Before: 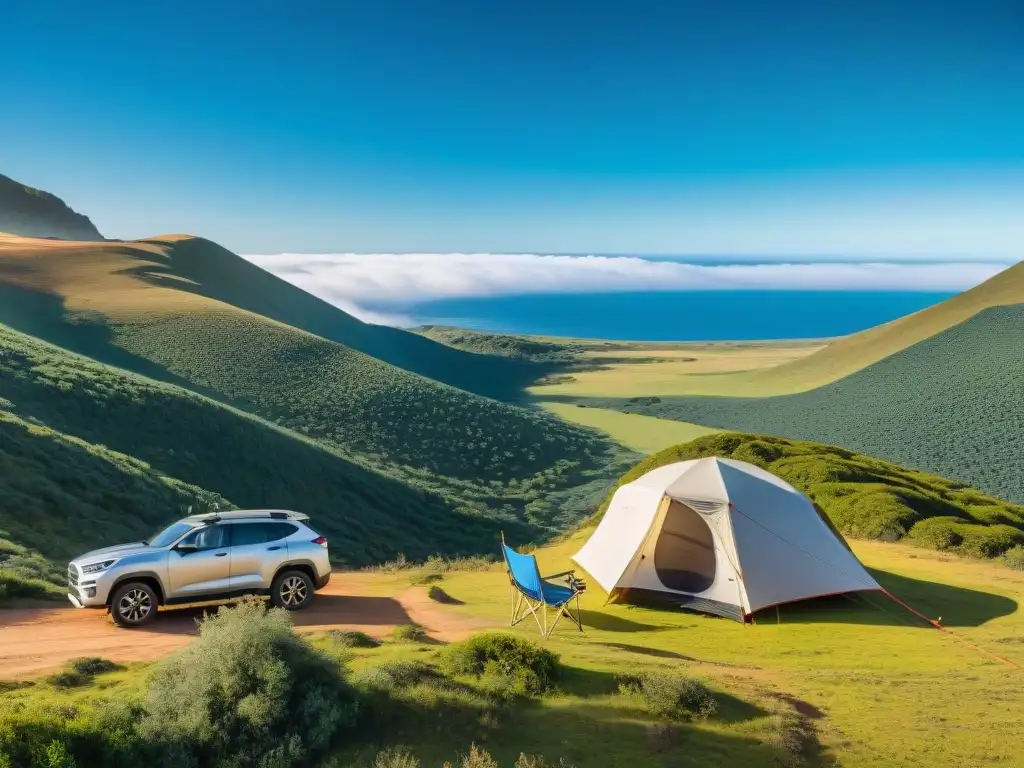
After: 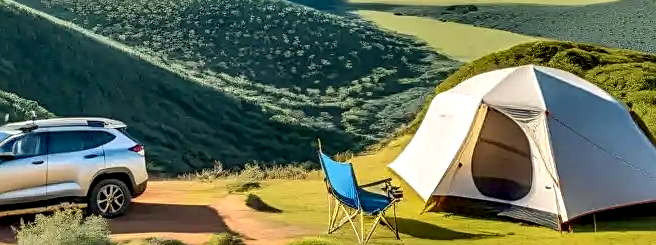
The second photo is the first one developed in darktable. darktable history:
crop: left 17.965%, top 51.124%, right 17.554%, bottom 16.865%
local contrast: highlights 21%, detail 198%
exposure: compensate highlight preservation false
sharpen: on, module defaults
shadows and highlights: on, module defaults
